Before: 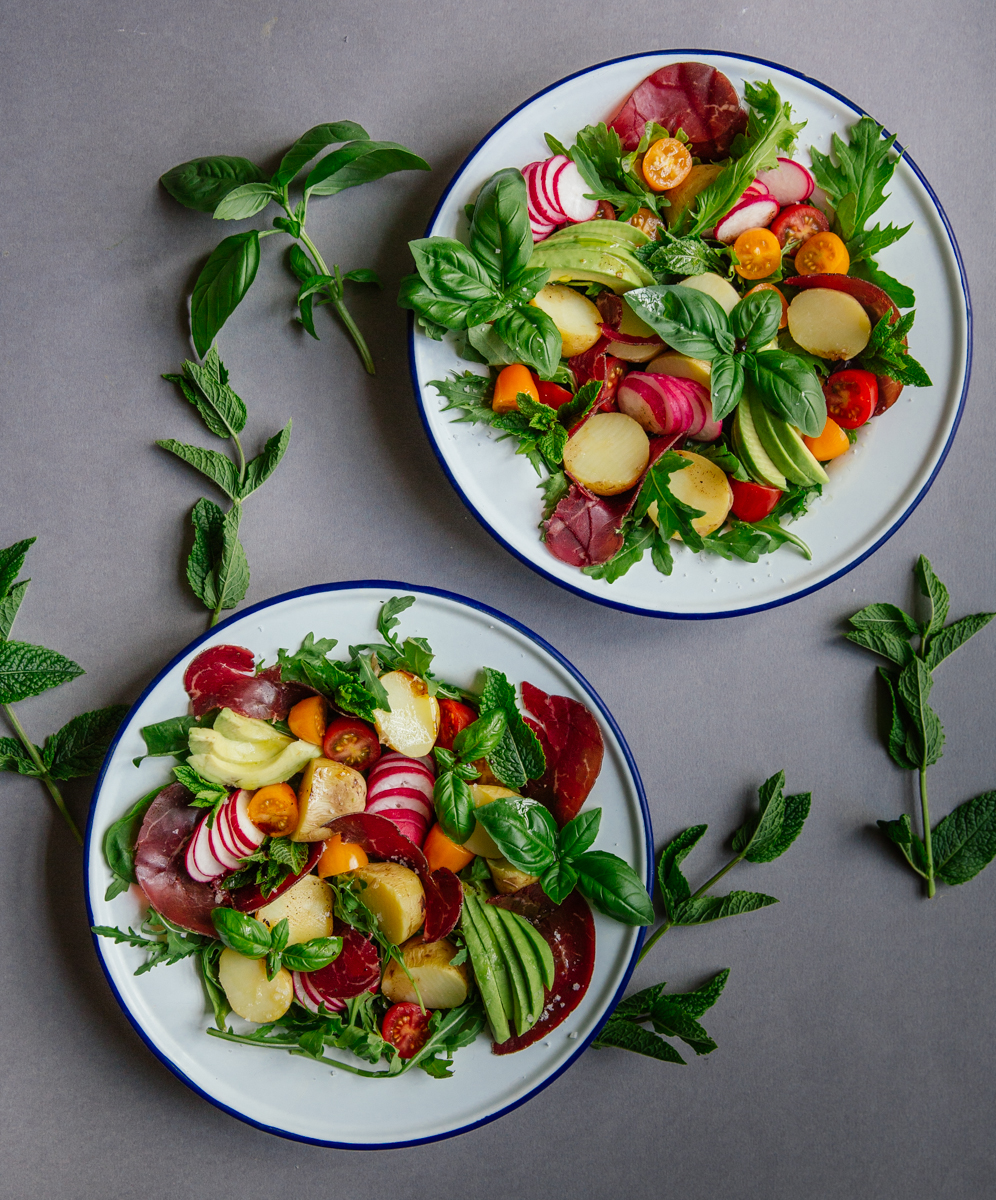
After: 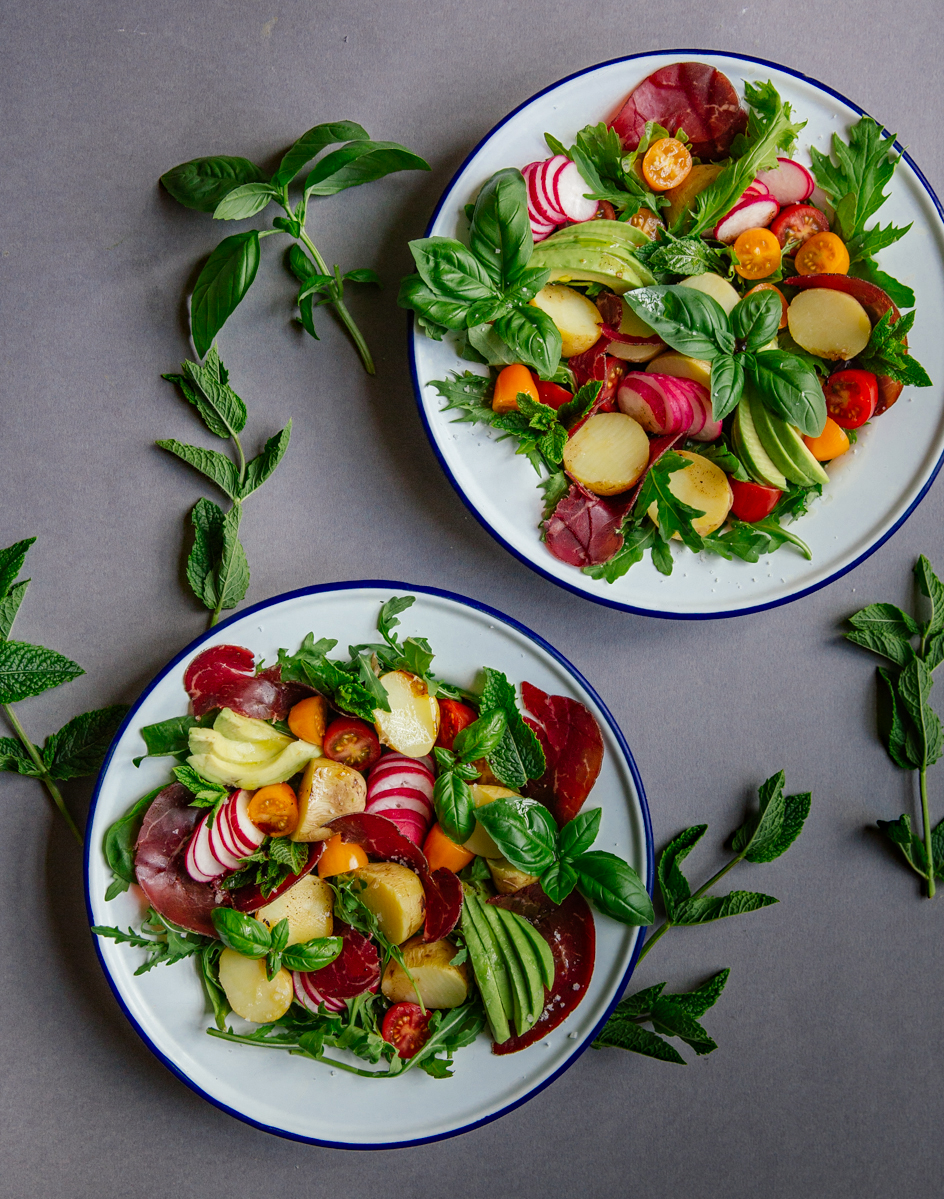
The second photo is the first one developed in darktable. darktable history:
haze removal: compatibility mode true, adaptive false
crop and rotate: right 5.167%
